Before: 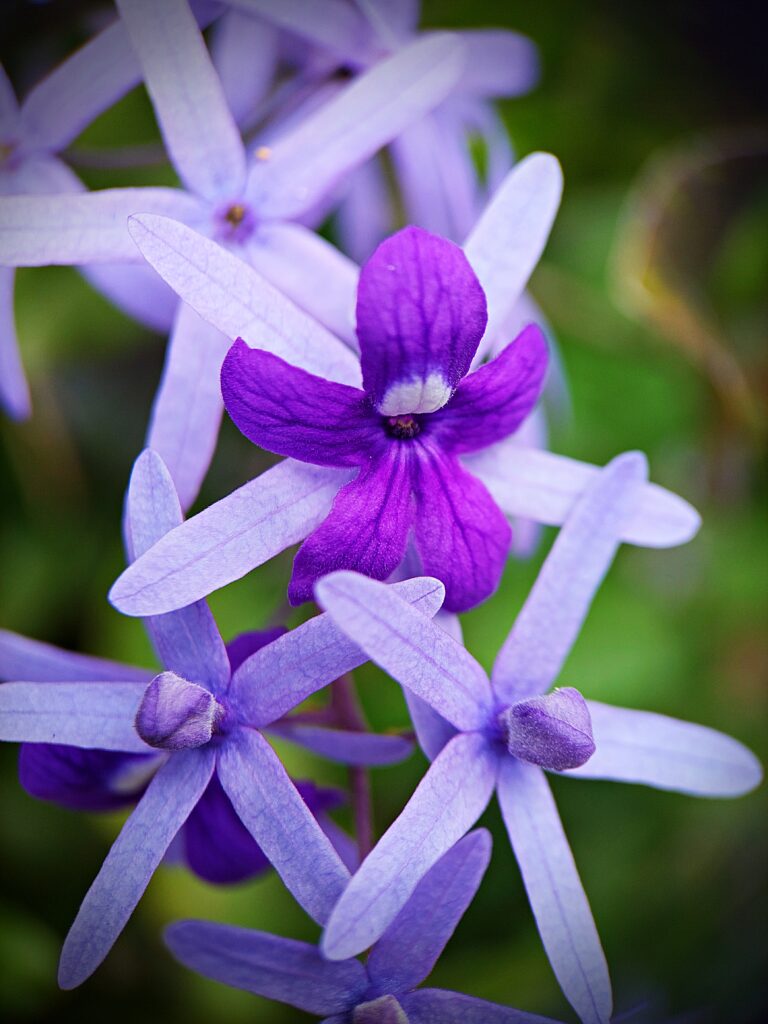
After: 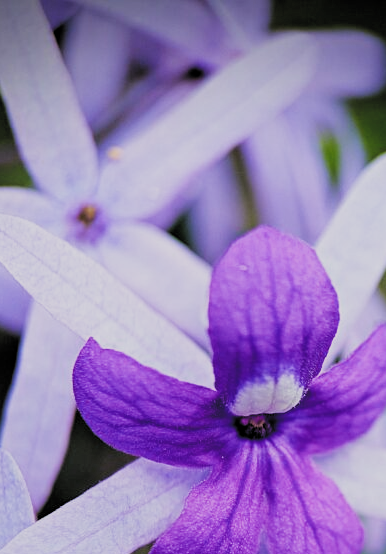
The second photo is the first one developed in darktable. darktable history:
crop: left 19.387%, right 30.227%, bottom 45.893%
filmic rgb: black relative exposure -3.95 EV, white relative exposure 3.14 EV, hardness 2.87, preserve chrominance RGB euclidean norm, color science v5 (2021), contrast in shadows safe, contrast in highlights safe
